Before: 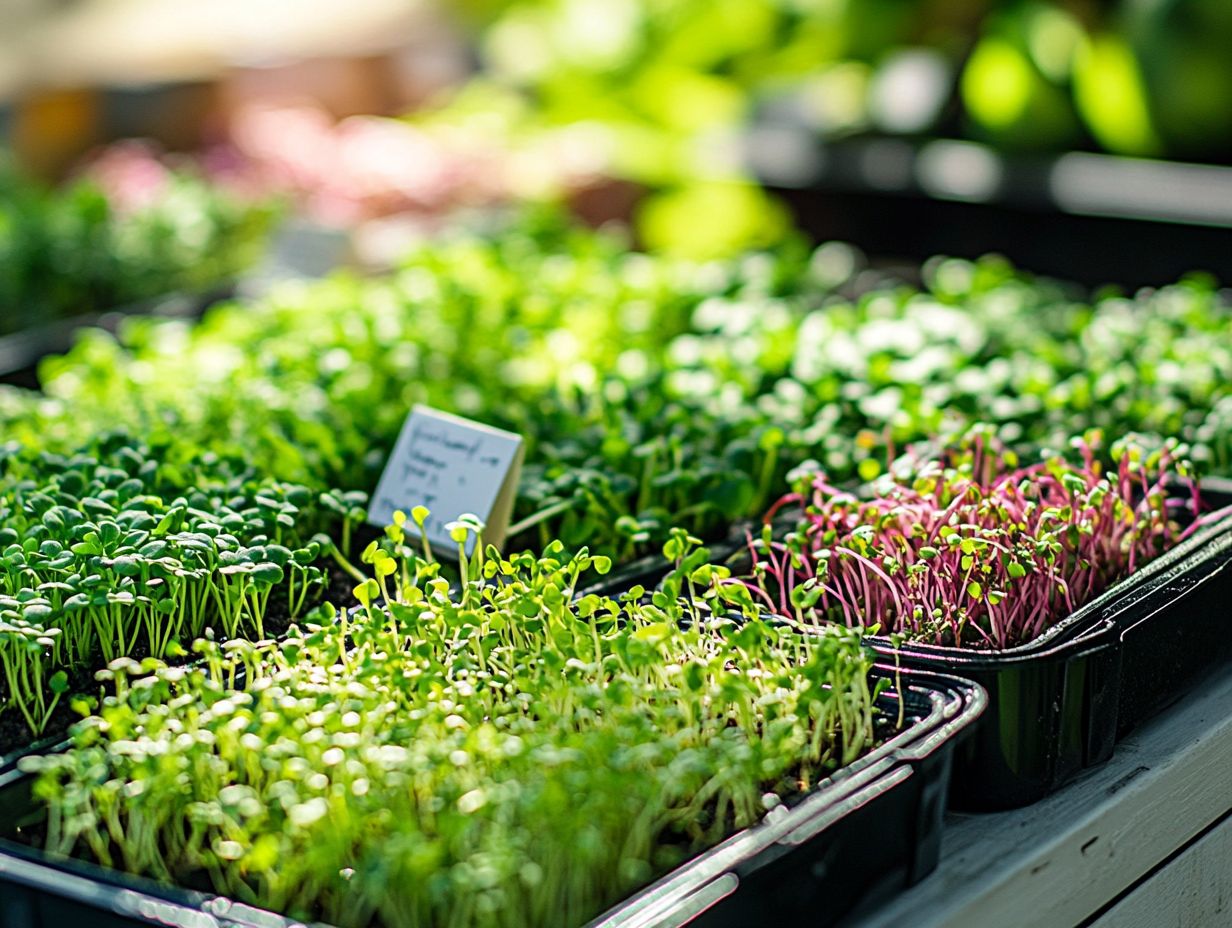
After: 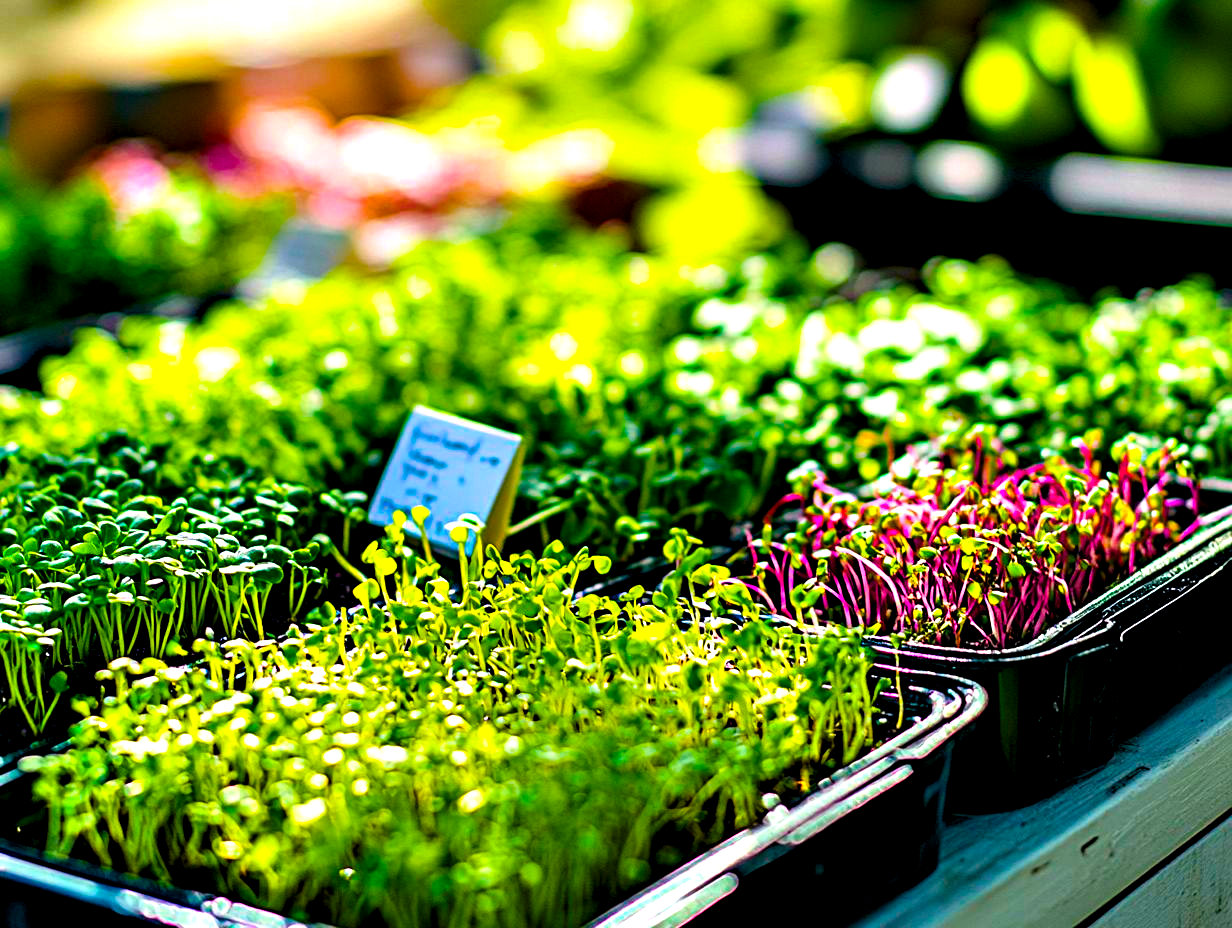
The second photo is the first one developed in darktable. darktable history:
contrast equalizer: octaves 7, y [[0.627 ×6], [0.563 ×6], [0 ×6], [0 ×6], [0 ×6]]
color balance rgb: linear chroma grading › global chroma 42%, perceptual saturation grading › global saturation 42%, global vibrance 33%
